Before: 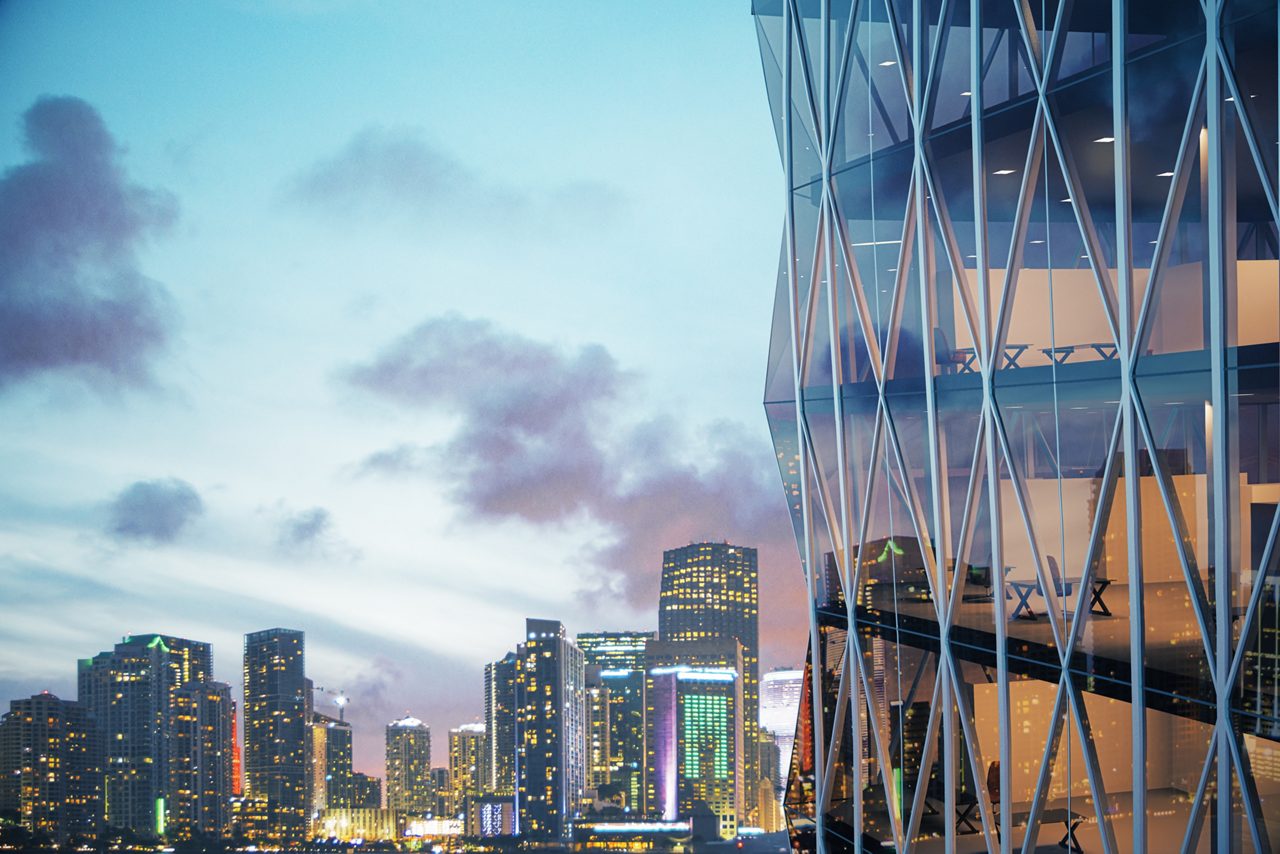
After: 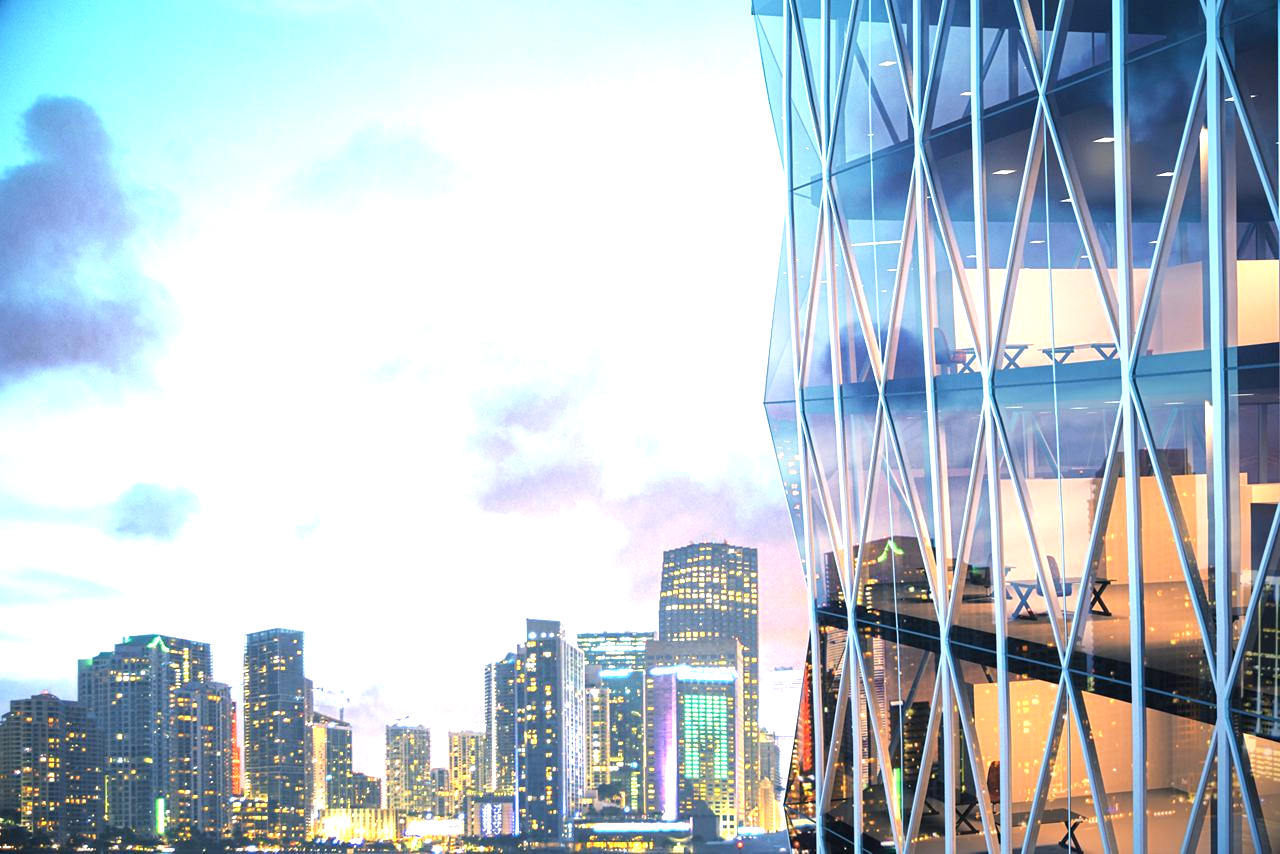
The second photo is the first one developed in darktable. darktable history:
exposure: black level correction 0, exposure 1.295 EV, compensate highlight preservation false
